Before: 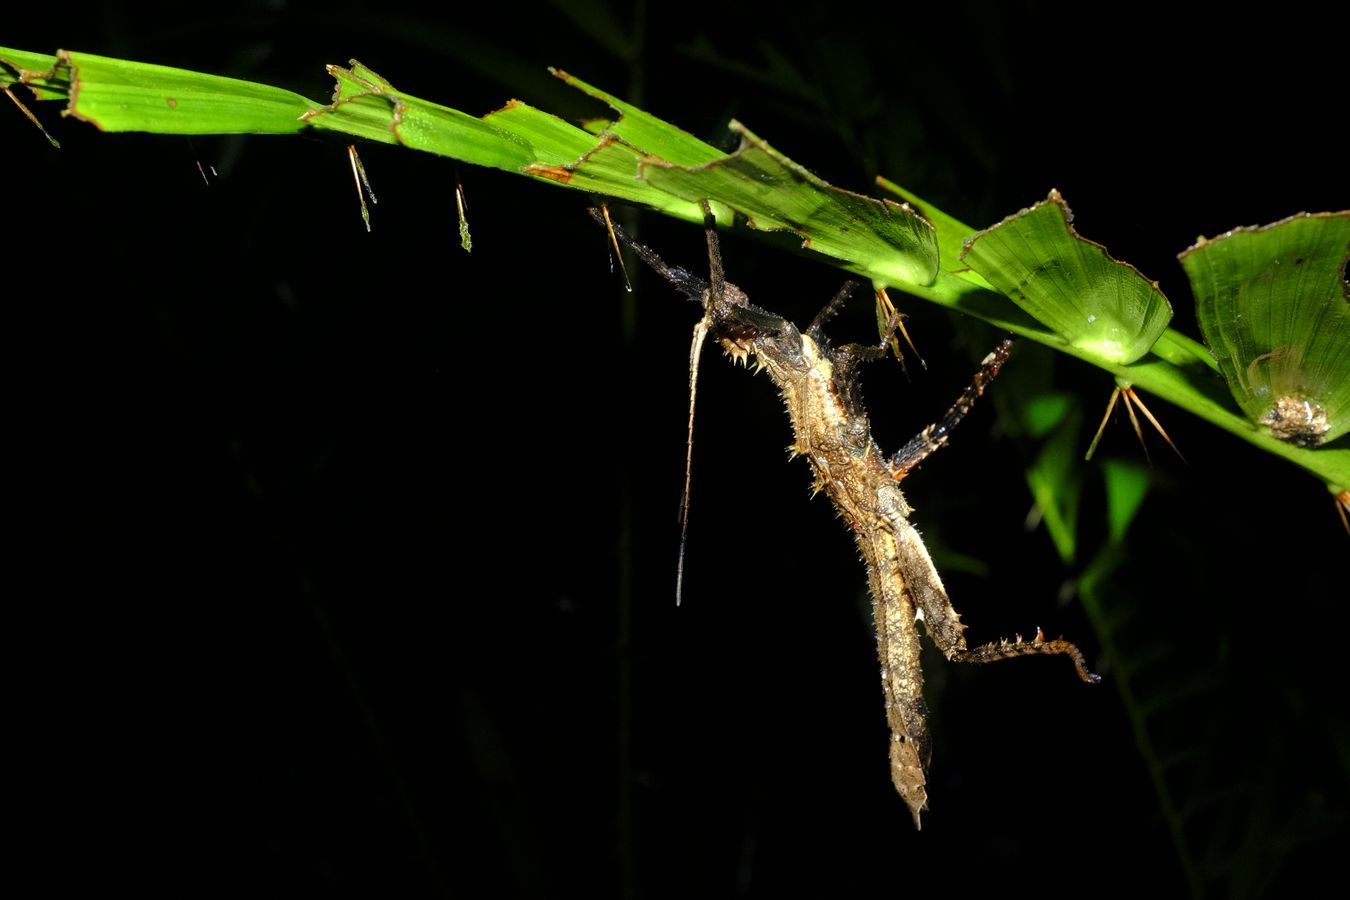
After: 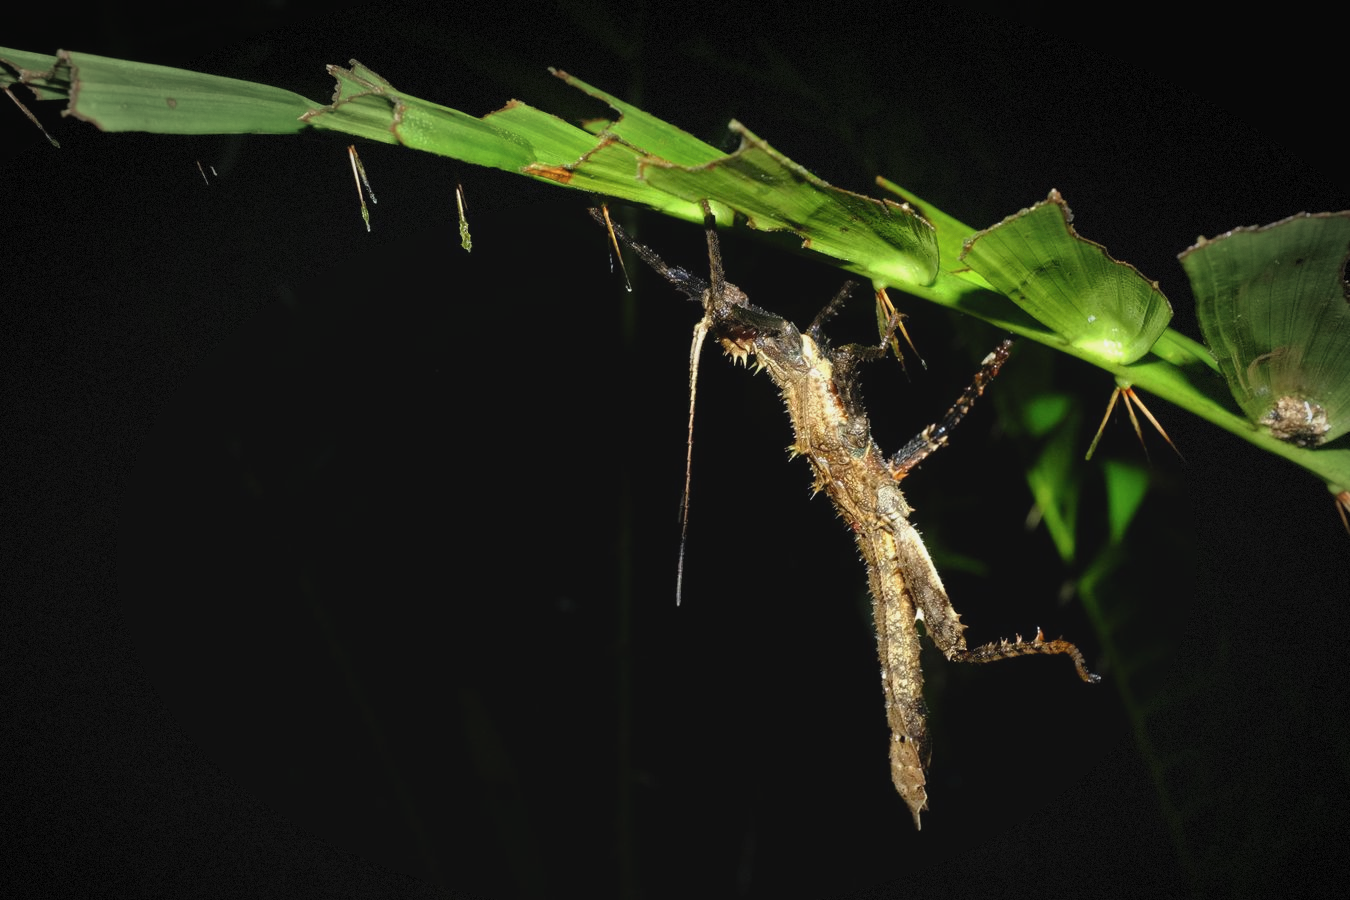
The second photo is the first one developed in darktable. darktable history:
vignetting: center (-0.028, 0.234), automatic ratio true, dithering 8-bit output
contrast brightness saturation: contrast -0.091, saturation -0.083
